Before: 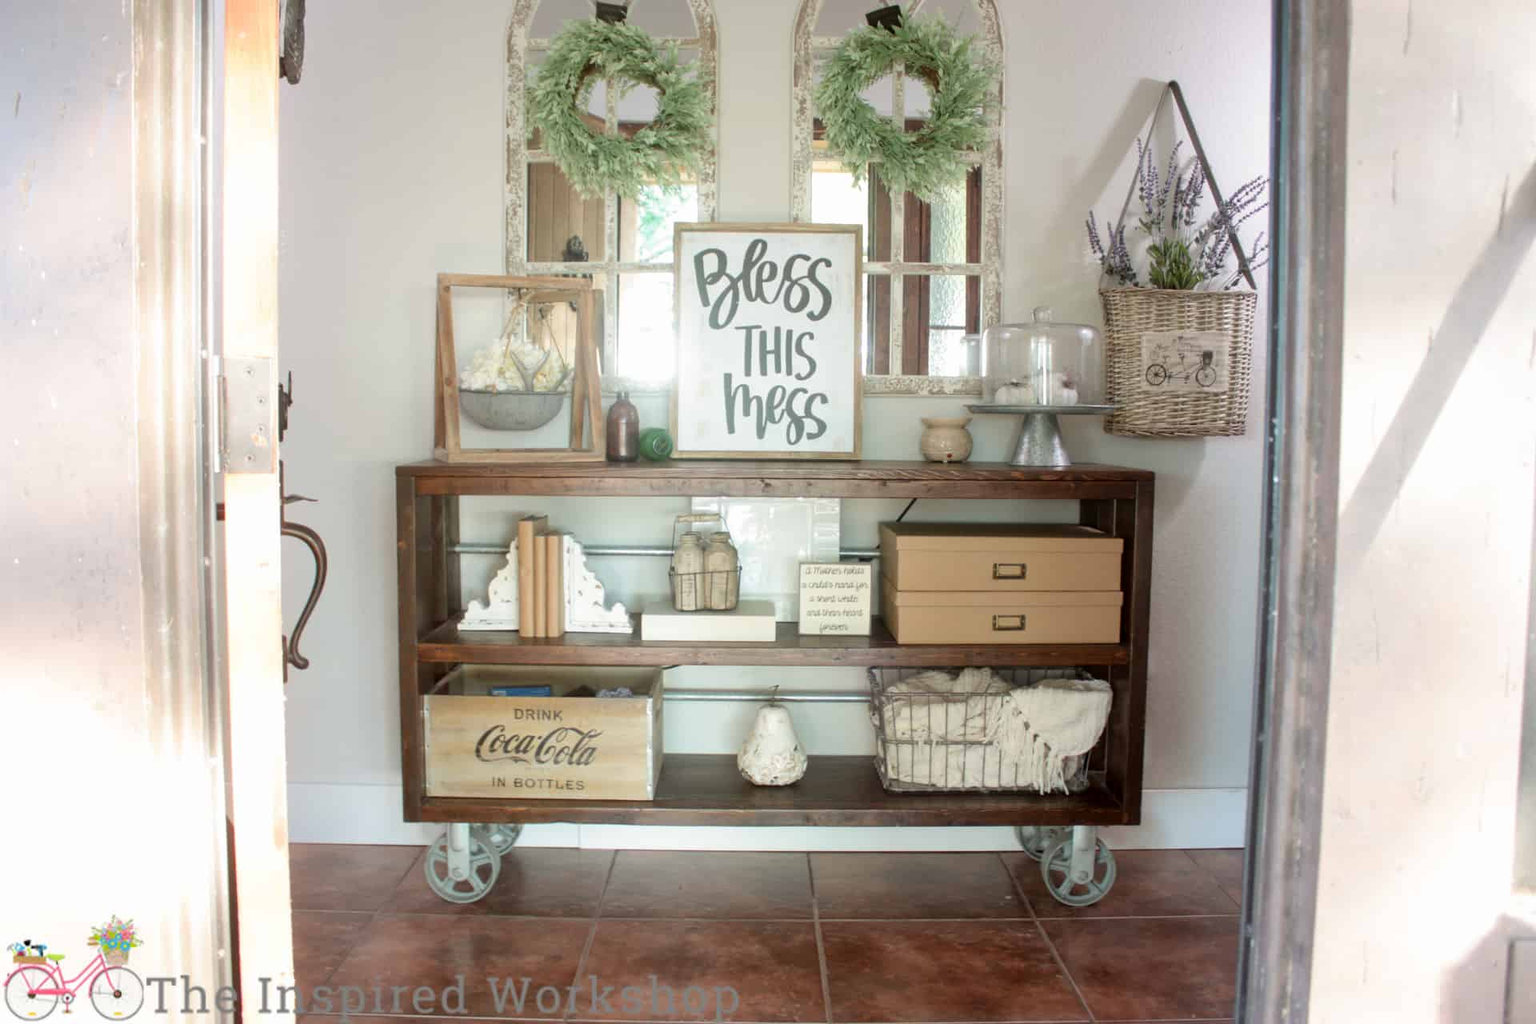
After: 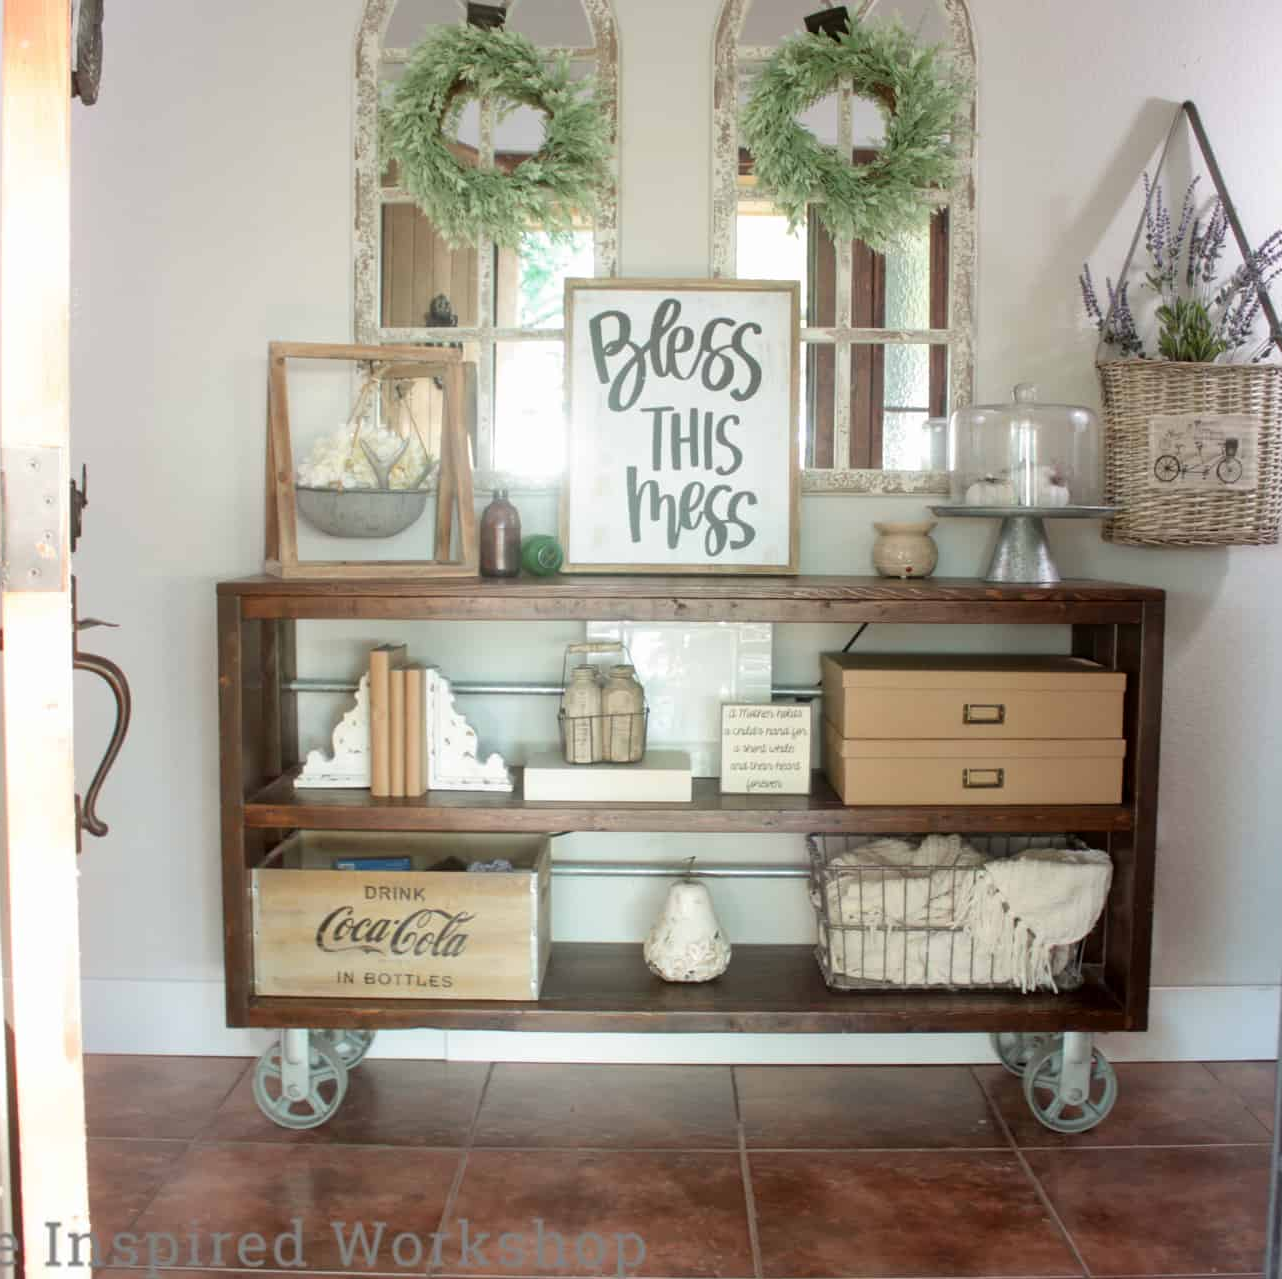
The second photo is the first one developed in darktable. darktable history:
exposure: compensate highlight preservation false
crop and rotate: left 14.504%, right 18.69%
